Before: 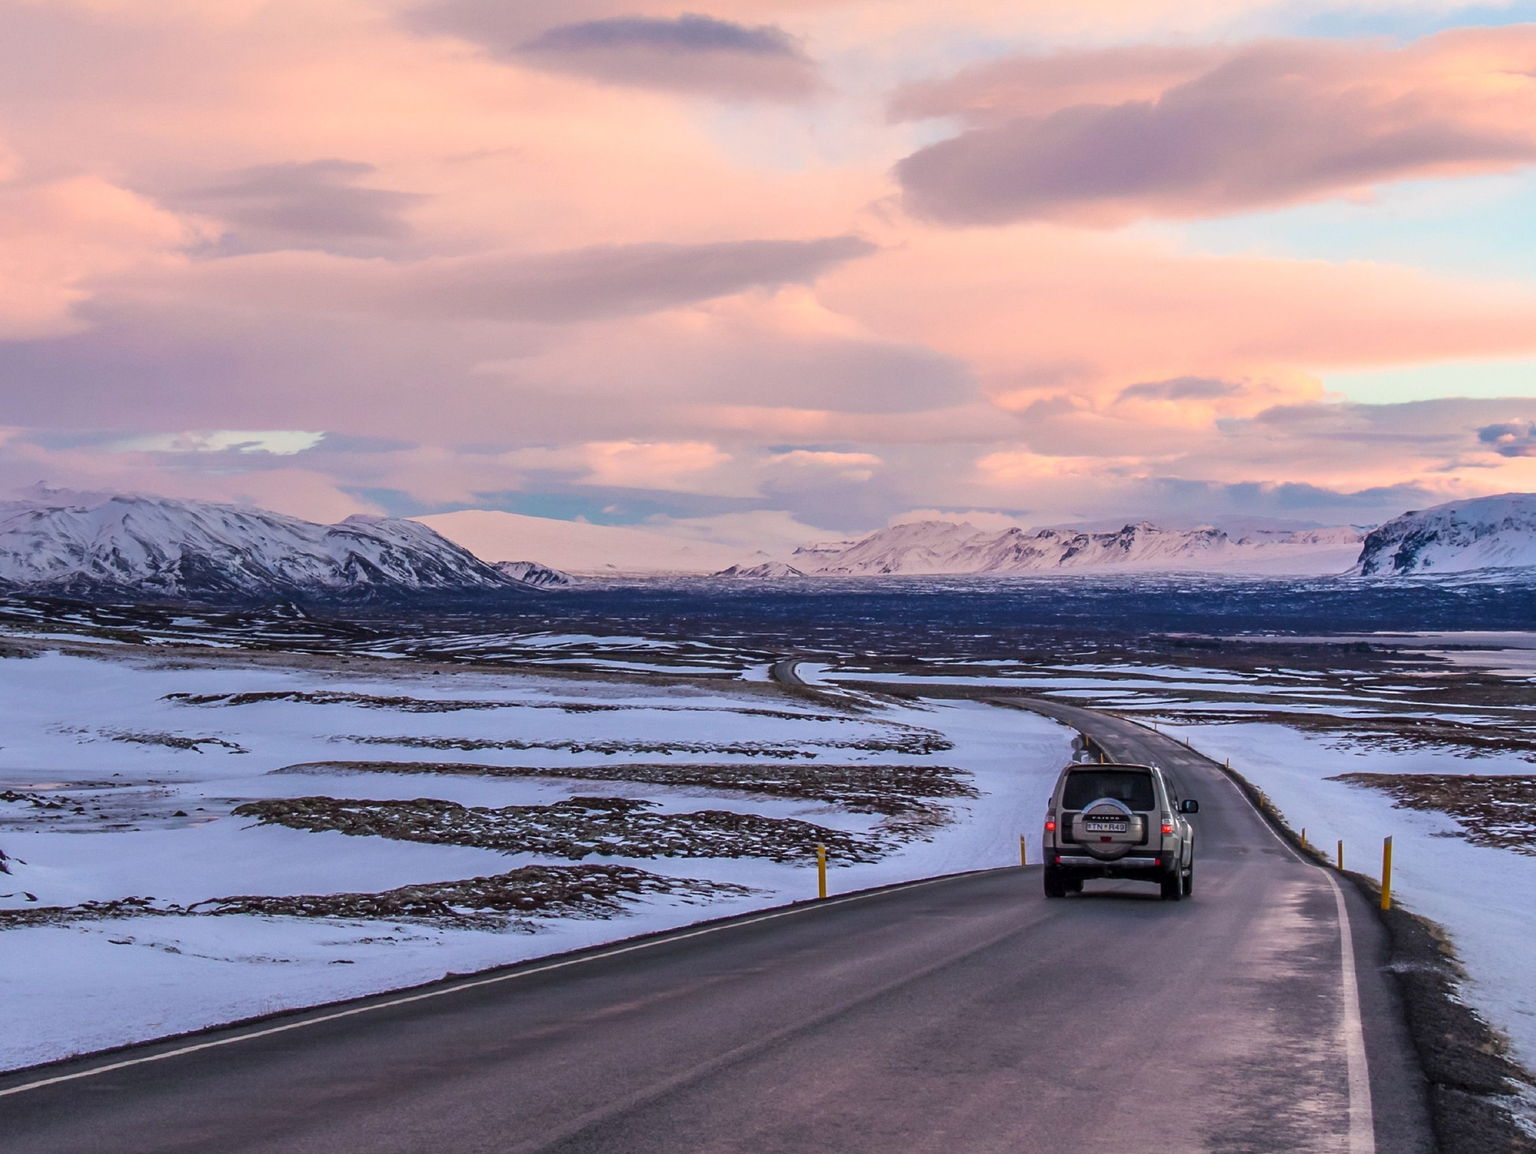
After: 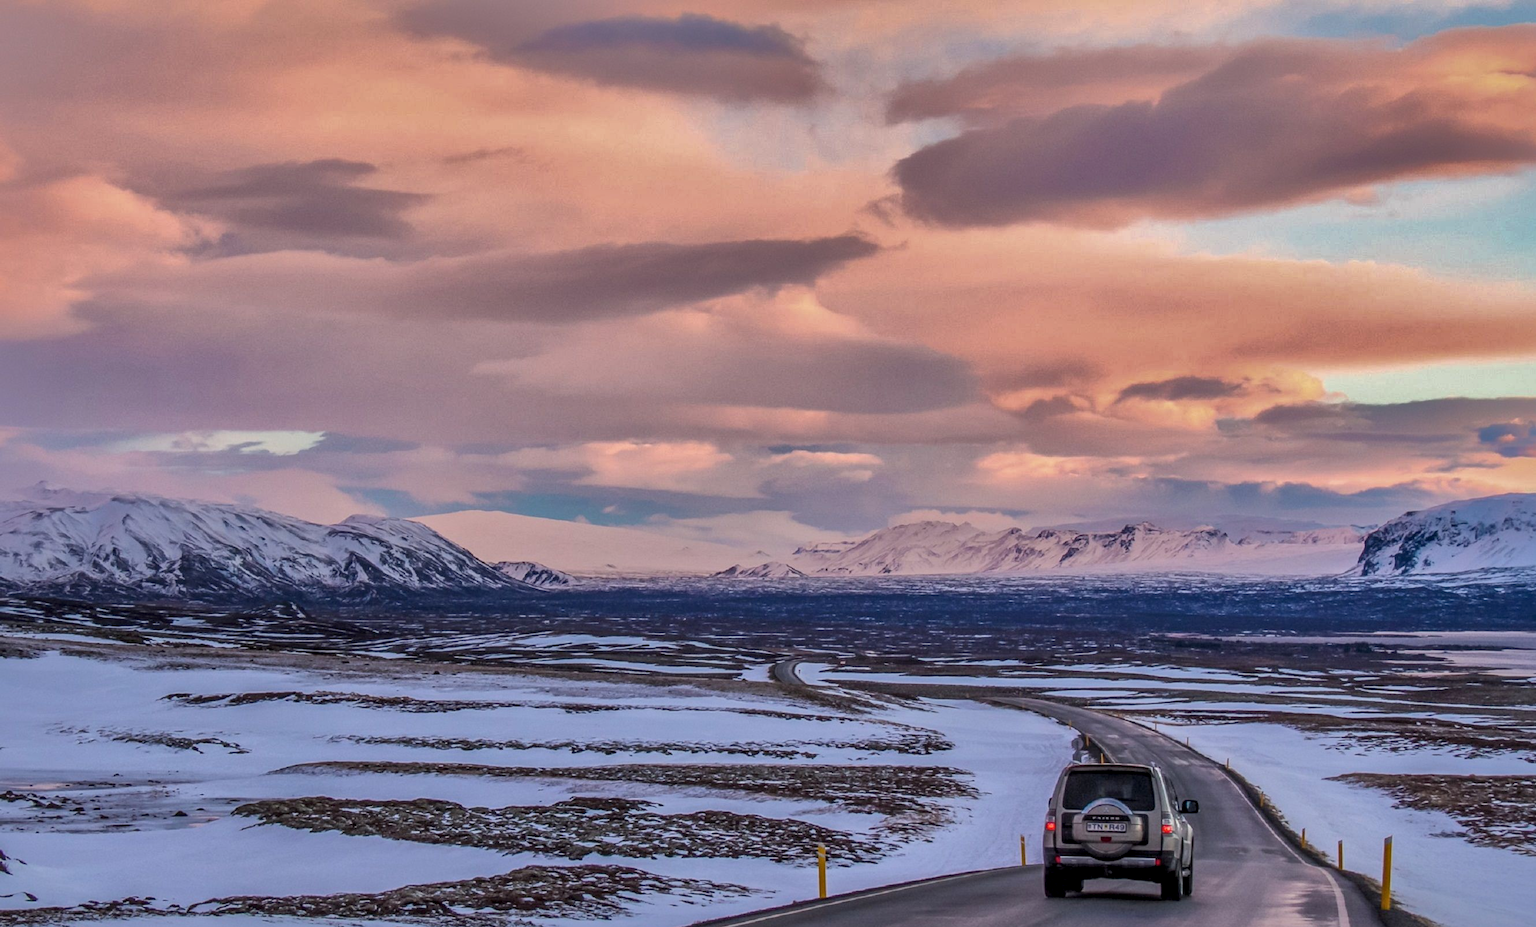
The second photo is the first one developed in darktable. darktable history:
local contrast: highlights 0%, shadows 0%, detail 133%
crop: bottom 19.644%
shadows and highlights: shadows 38.43, highlights -74.54
